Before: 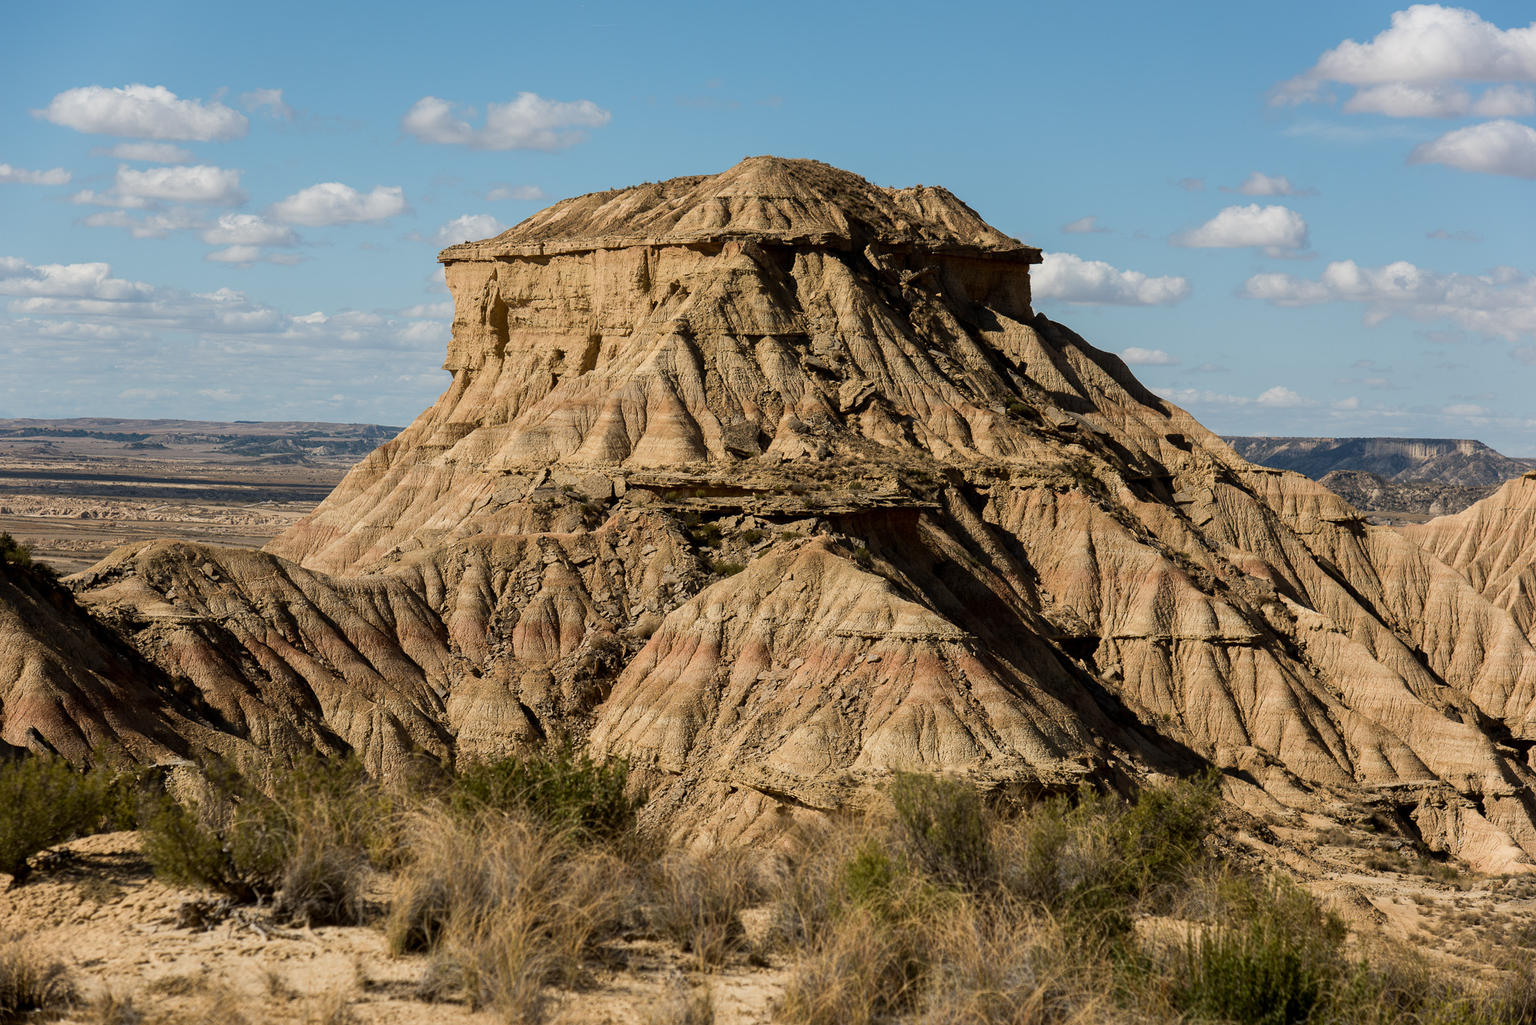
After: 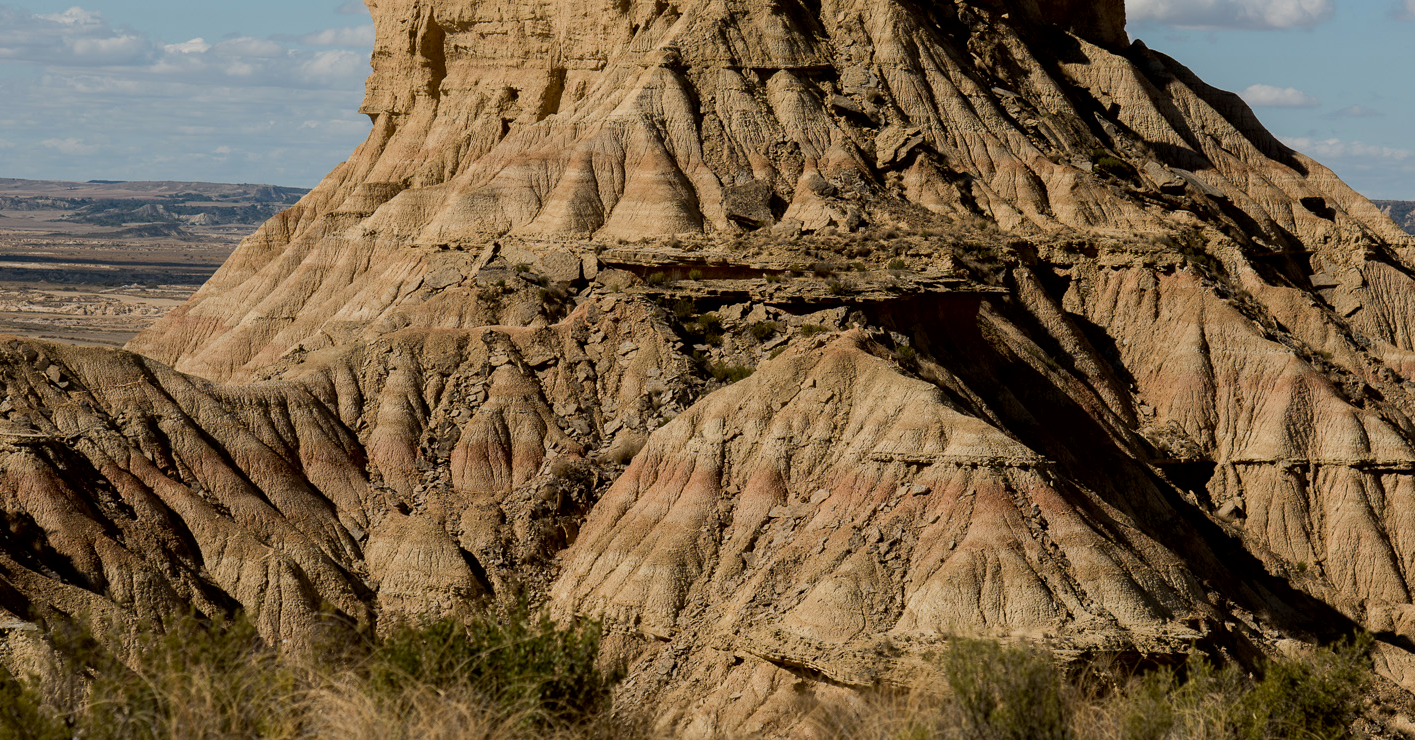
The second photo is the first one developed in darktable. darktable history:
crop: left 10.899%, top 27.583%, right 18.301%, bottom 16.951%
local contrast: mode bilateral grid, contrast 100, coarseness 99, detail 92%, midtone range 0.2
exposure: black level correction 0.006, exposure -0.226 EV, compensate highlight preservation false
